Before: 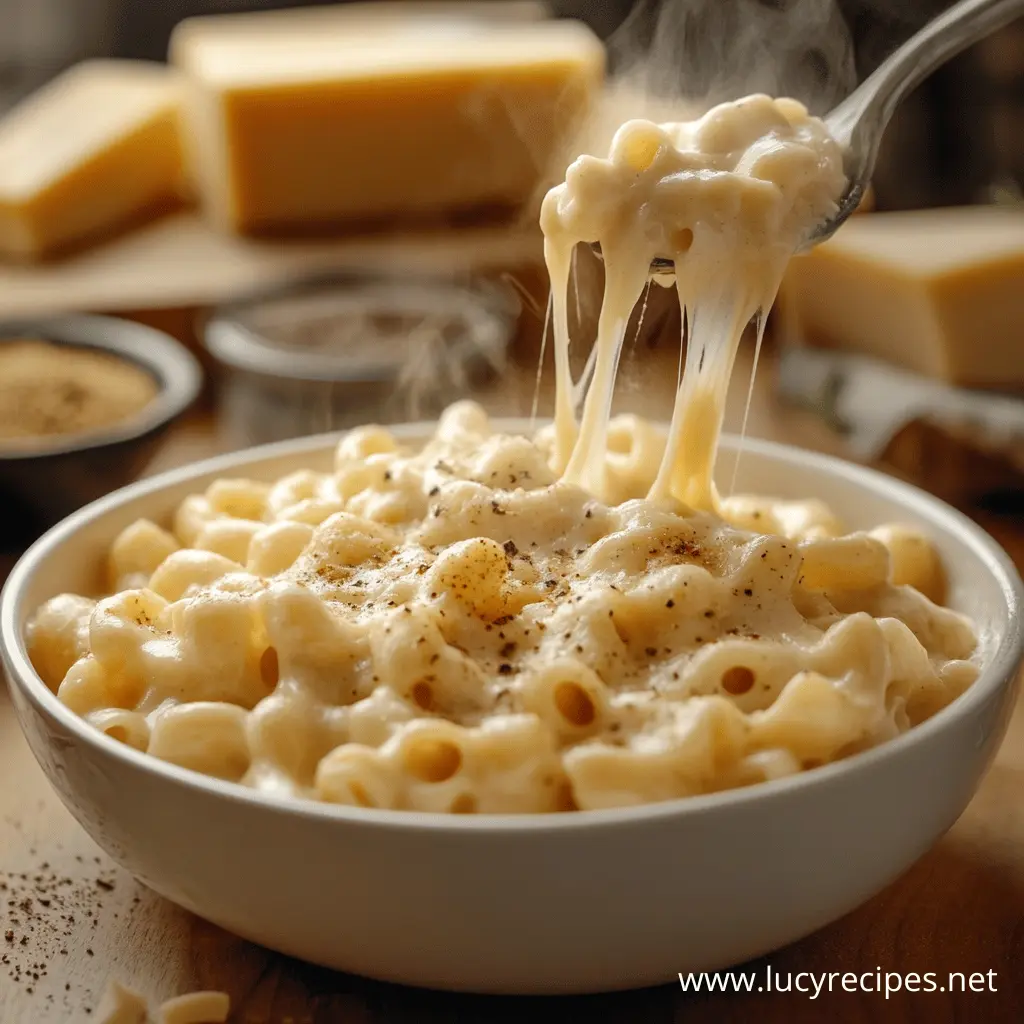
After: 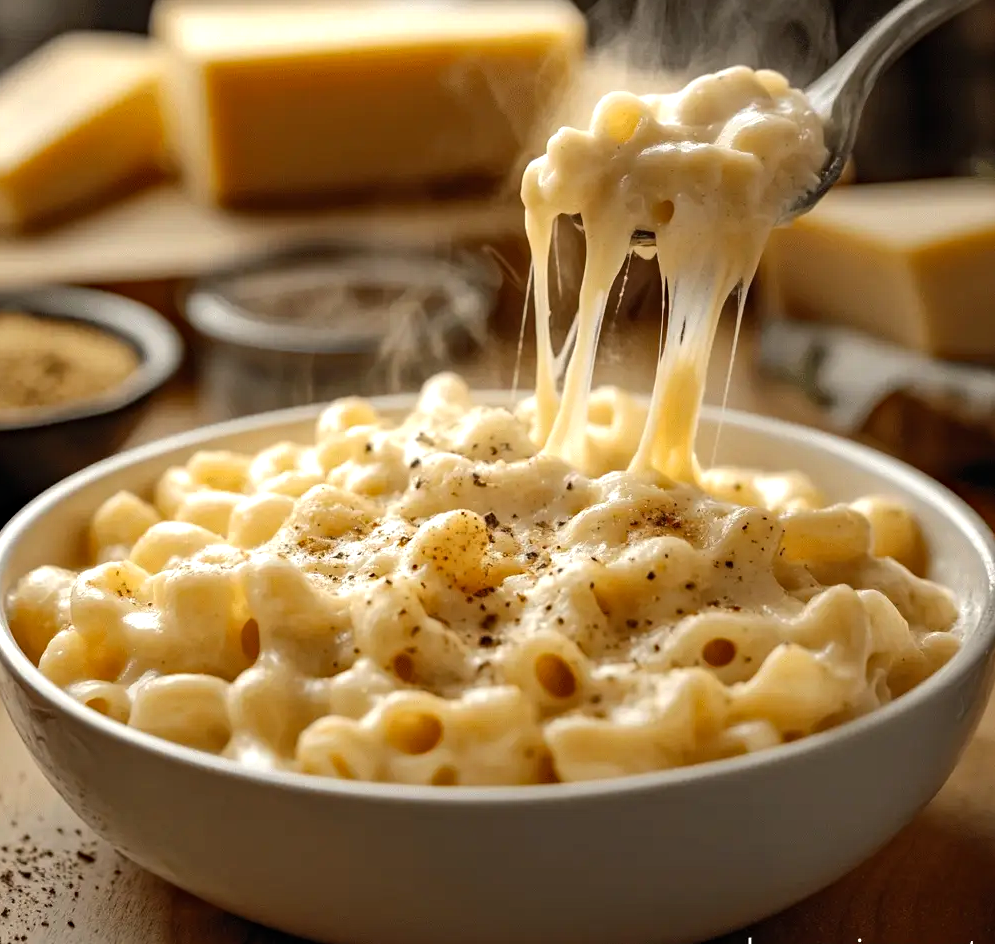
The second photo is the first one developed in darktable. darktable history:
haze removal: compatibility mode true, adaptive false
tone equalizer: -8 EV -0.424 EV, -7 EV -0.398 EV, -6 EV -0.329 EV, -5 EV -0.23 EV, -3 EV 0.217 EV, -2 EV 0.329 EV, -1 EV 0.385 EV, +0 EV 0.41 EV, edges refinement/feathering 500, mask exposure compensation -1.57 EV, preserve details no
crop: left 1.865%, top 2.831%, right 0.967%, bottom 4.95%
